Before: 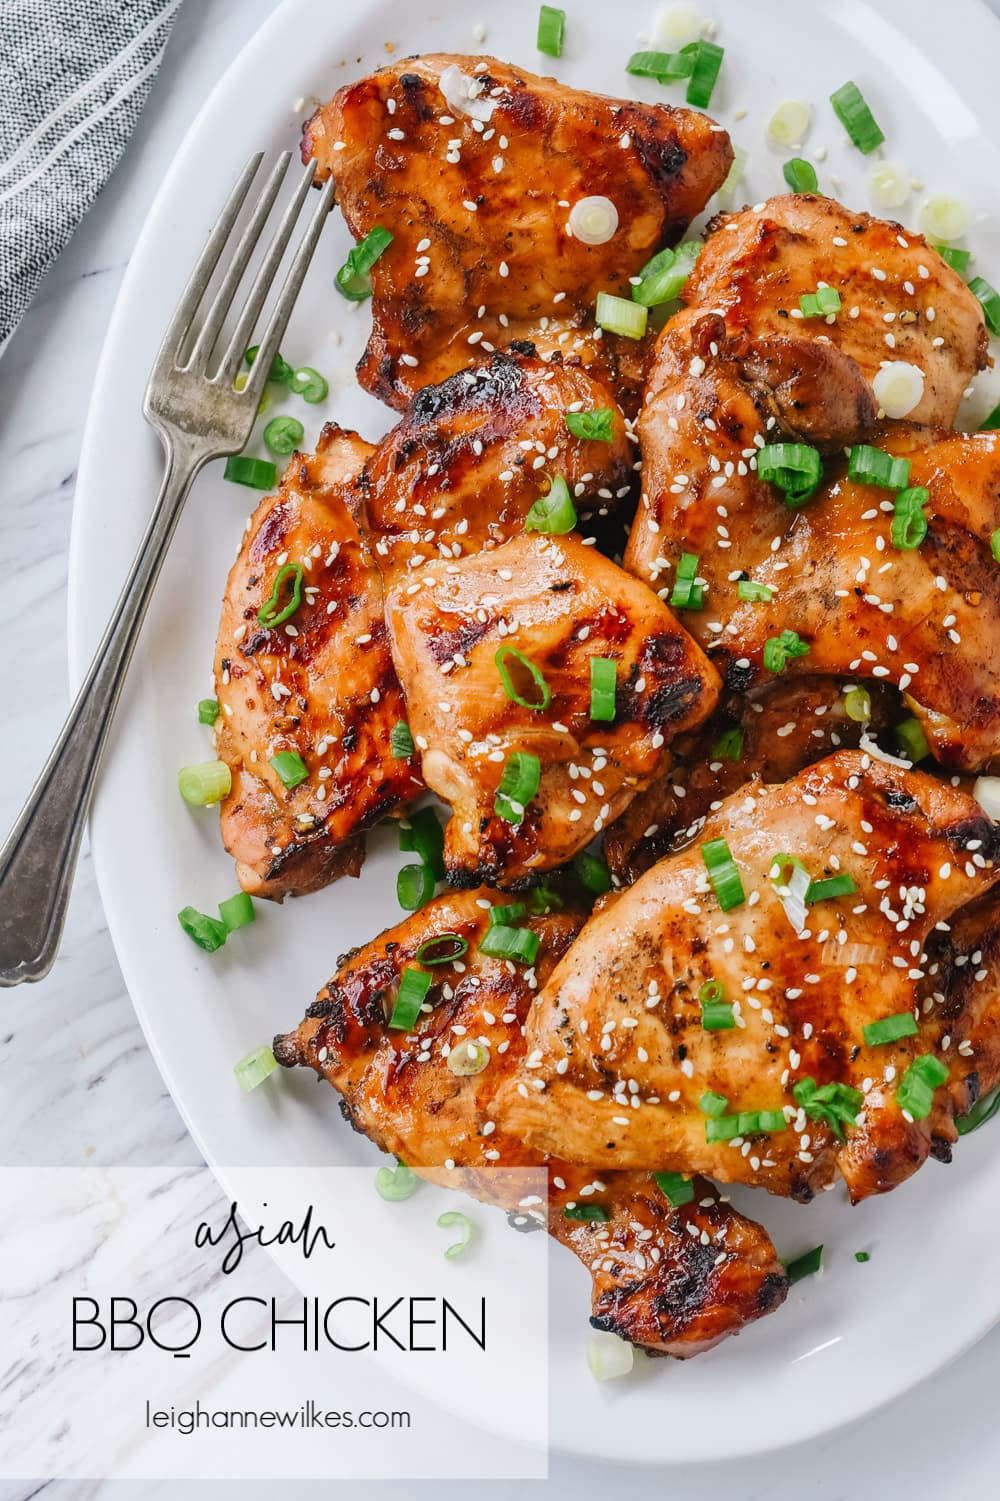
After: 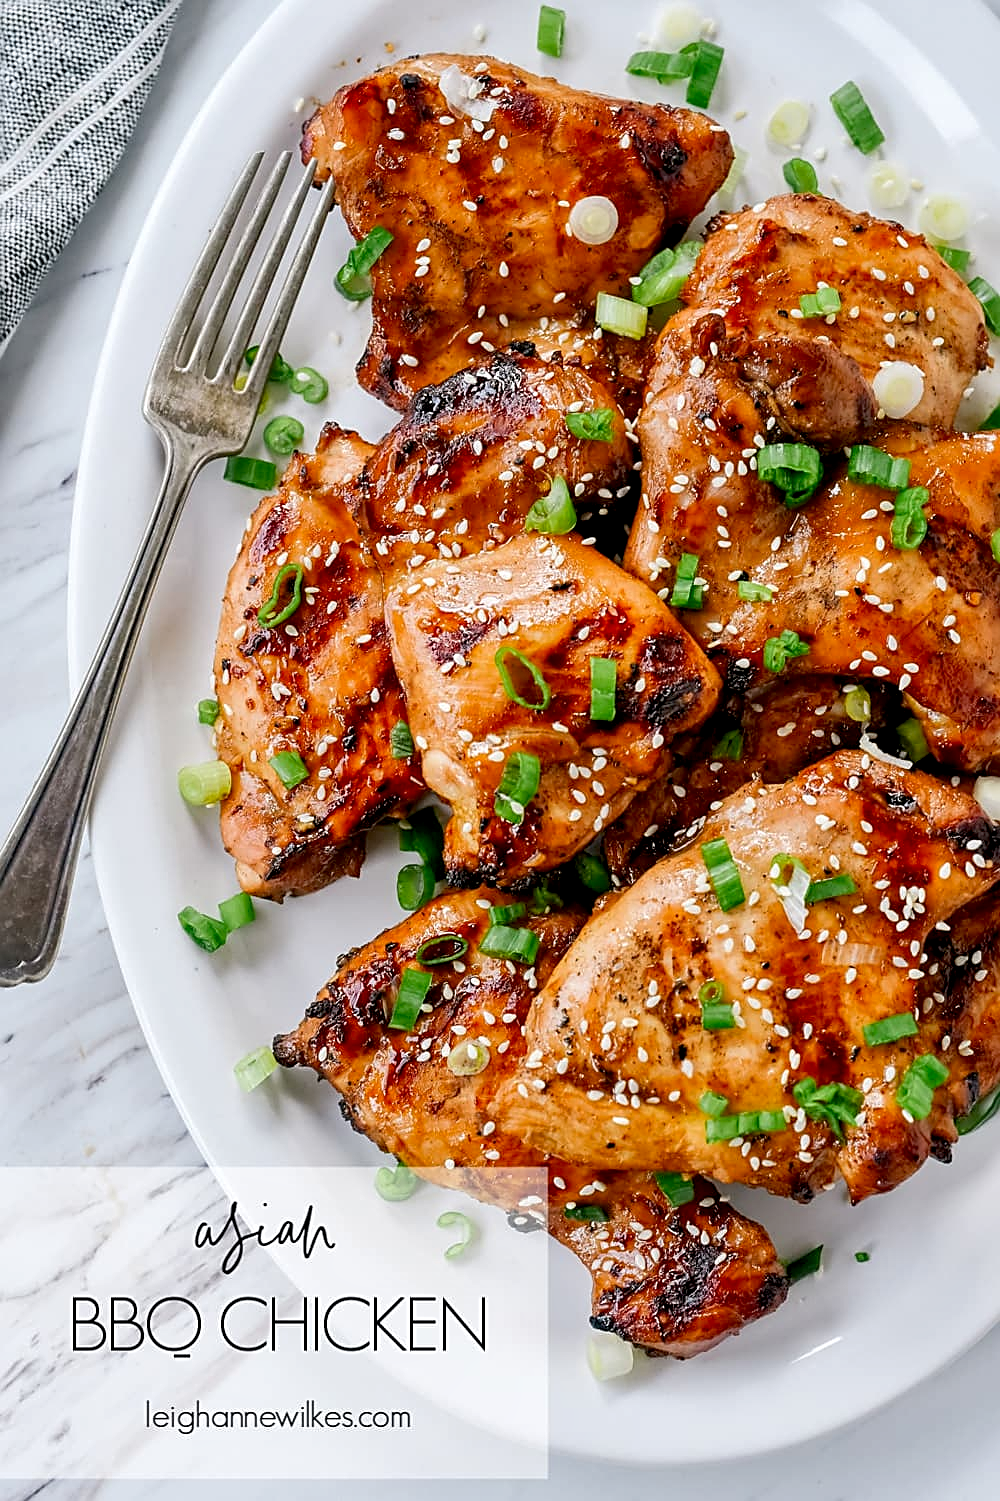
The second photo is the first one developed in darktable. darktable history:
shadows and highlights: shadows 2.75, highlights -16.4, soften with gaussian
local contrast: highlights 105%, shadows 101%, detail 120%, midtone range 0.2
sharpen: amount 0.569
exposure: black level correction 0.01, exposure 0.015 EV, compensate highlight preservation false
